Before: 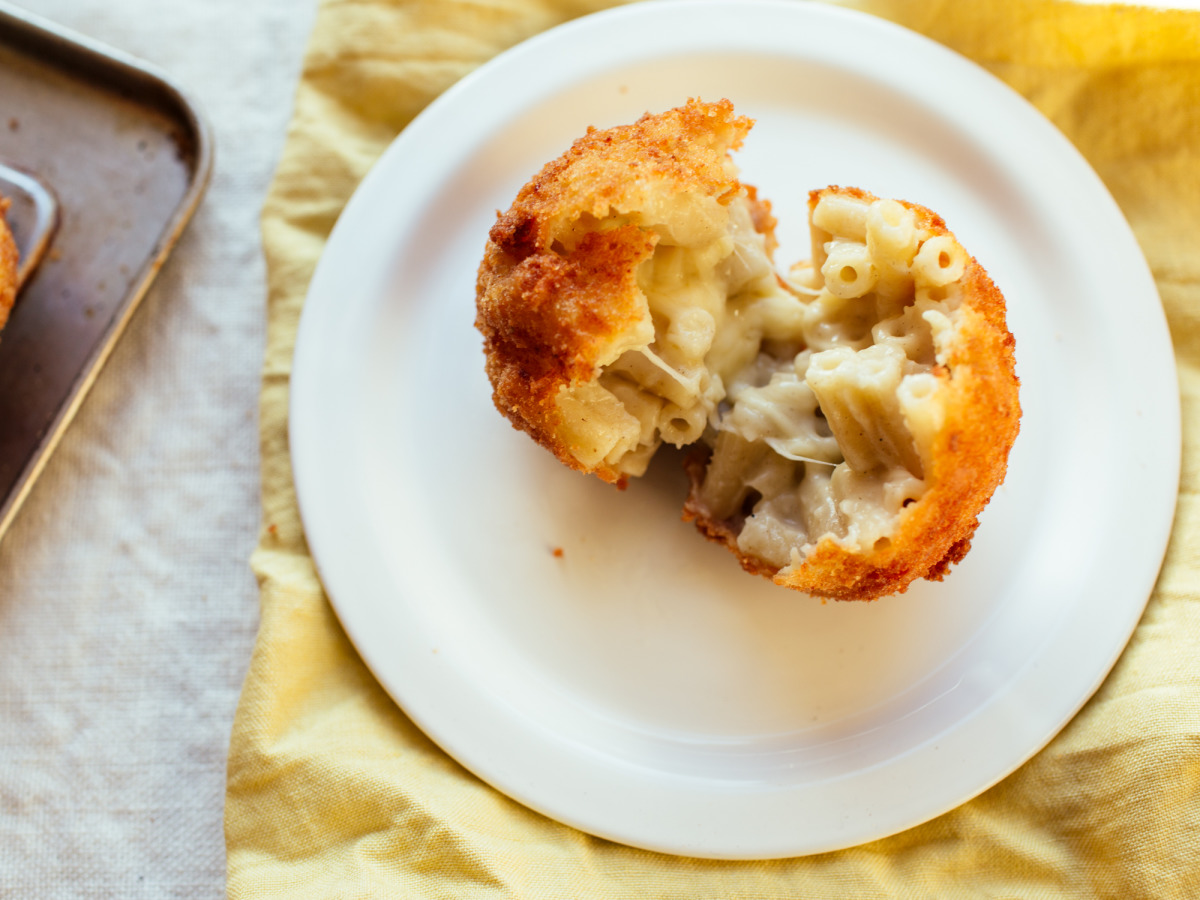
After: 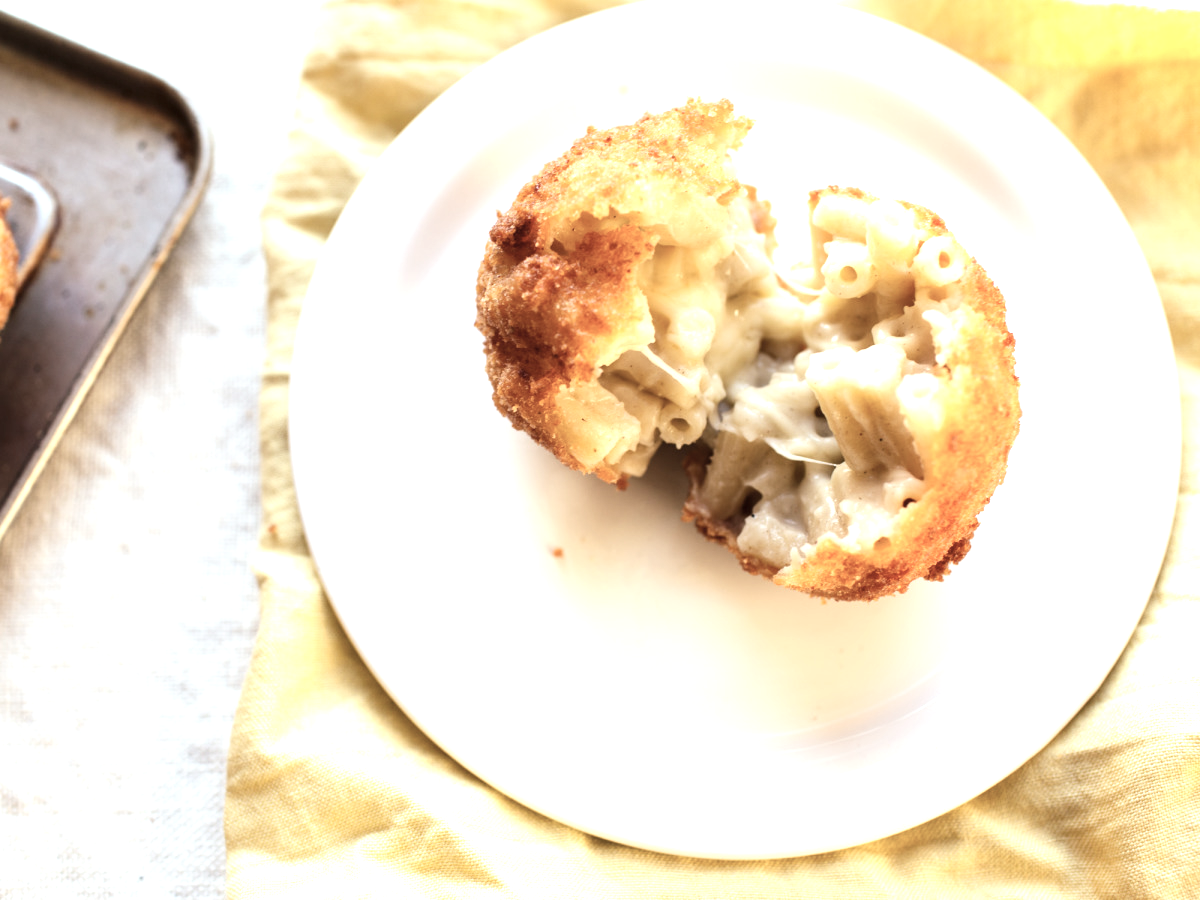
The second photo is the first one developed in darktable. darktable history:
exposure: black level correction 0, exposure 0.9 EV, compensate highlight preservation false
contrast brightness saturation: contrast 0.1, saturation -0.36
